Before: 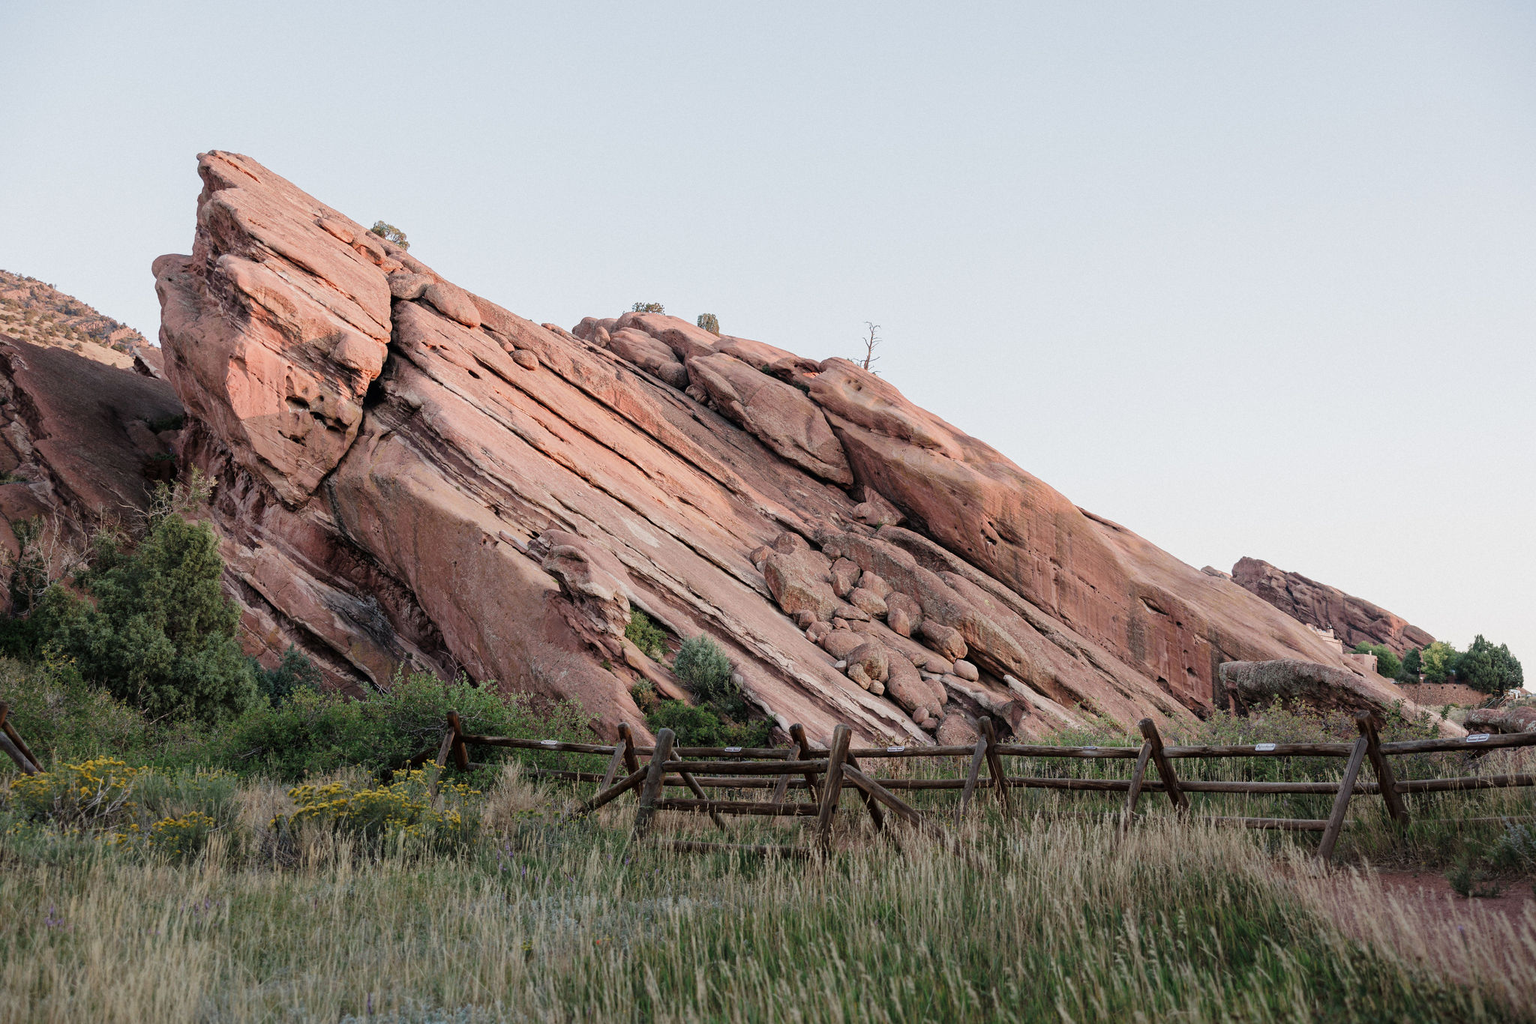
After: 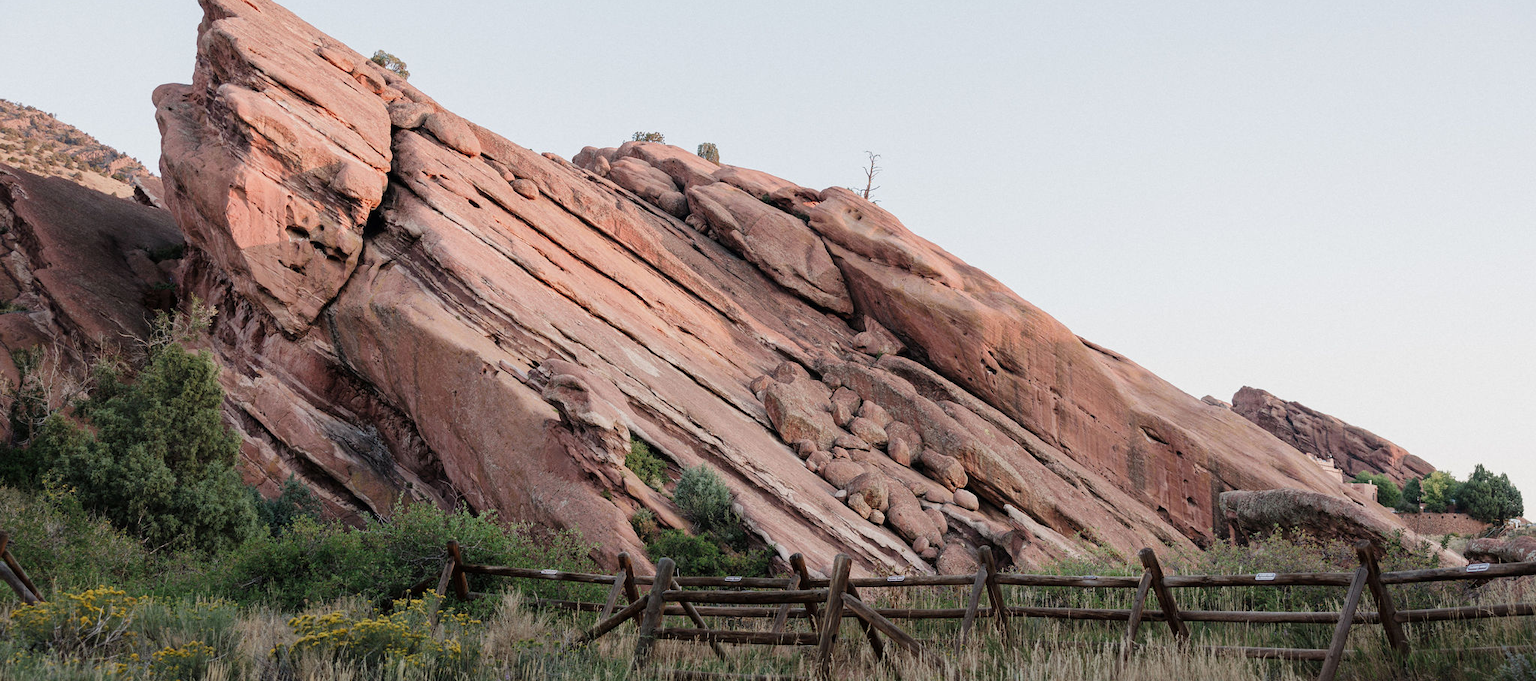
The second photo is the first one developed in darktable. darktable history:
crop: top 16.727%, bottom 16.727%
